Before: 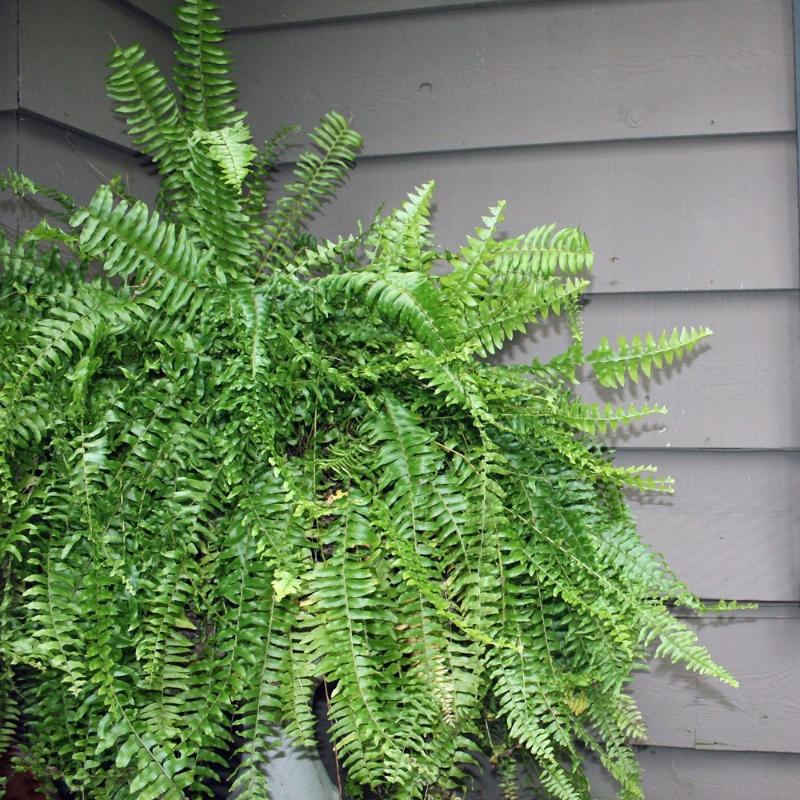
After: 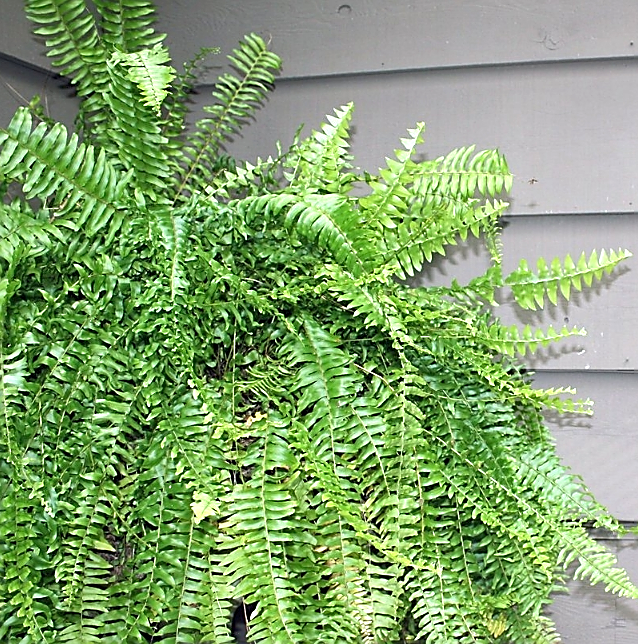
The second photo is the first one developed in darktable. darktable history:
crop and rotate: left 10.229%, top 9.809%, right 9.98%, bottom 9.656%
sharpen: radius 1.372, amount 1.234, threshold 0.815
exposure: black level correction 0.001, exposure 0.499 EV, compensate exposure bias true, compensate highlight preservation false
